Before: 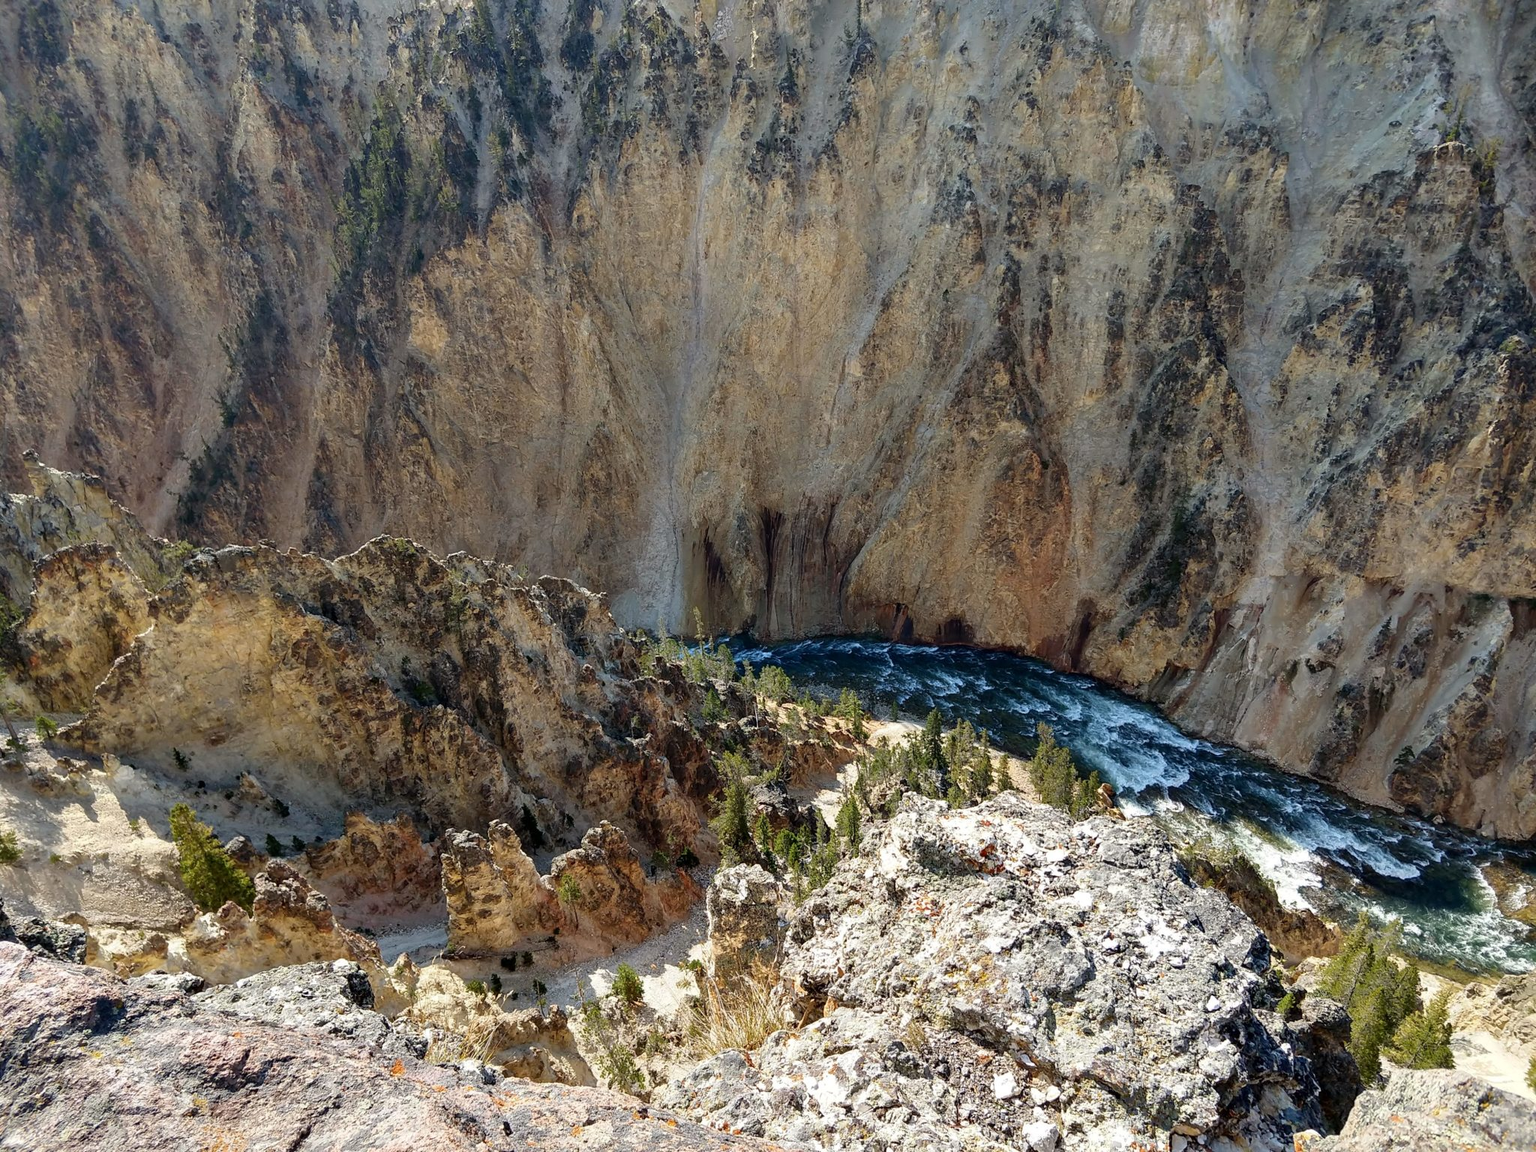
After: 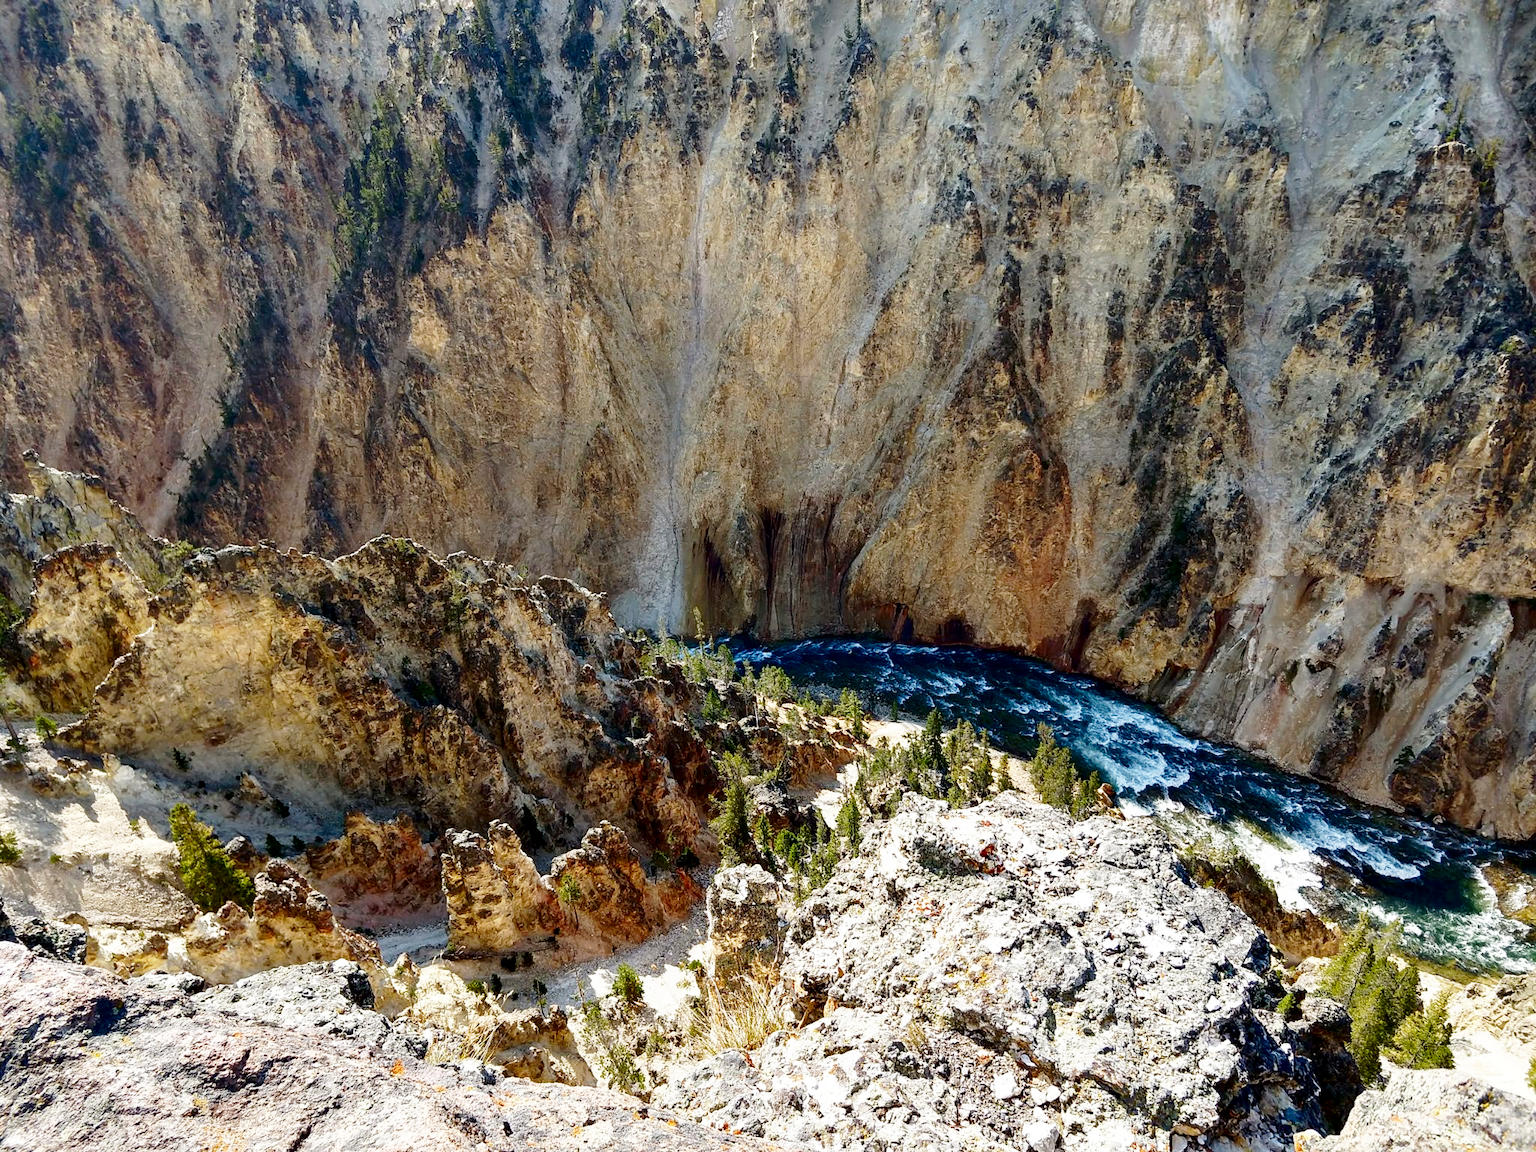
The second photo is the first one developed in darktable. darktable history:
base curve: curves: ch0 [(0, 0) (0.005, 0.002) (0.15, 0.3) (0.4, 0.7) (0.75, 0.95) (1, 1)], preserve colors none
contrast brightness saturation: brightness -0.2, saturation 0.08
